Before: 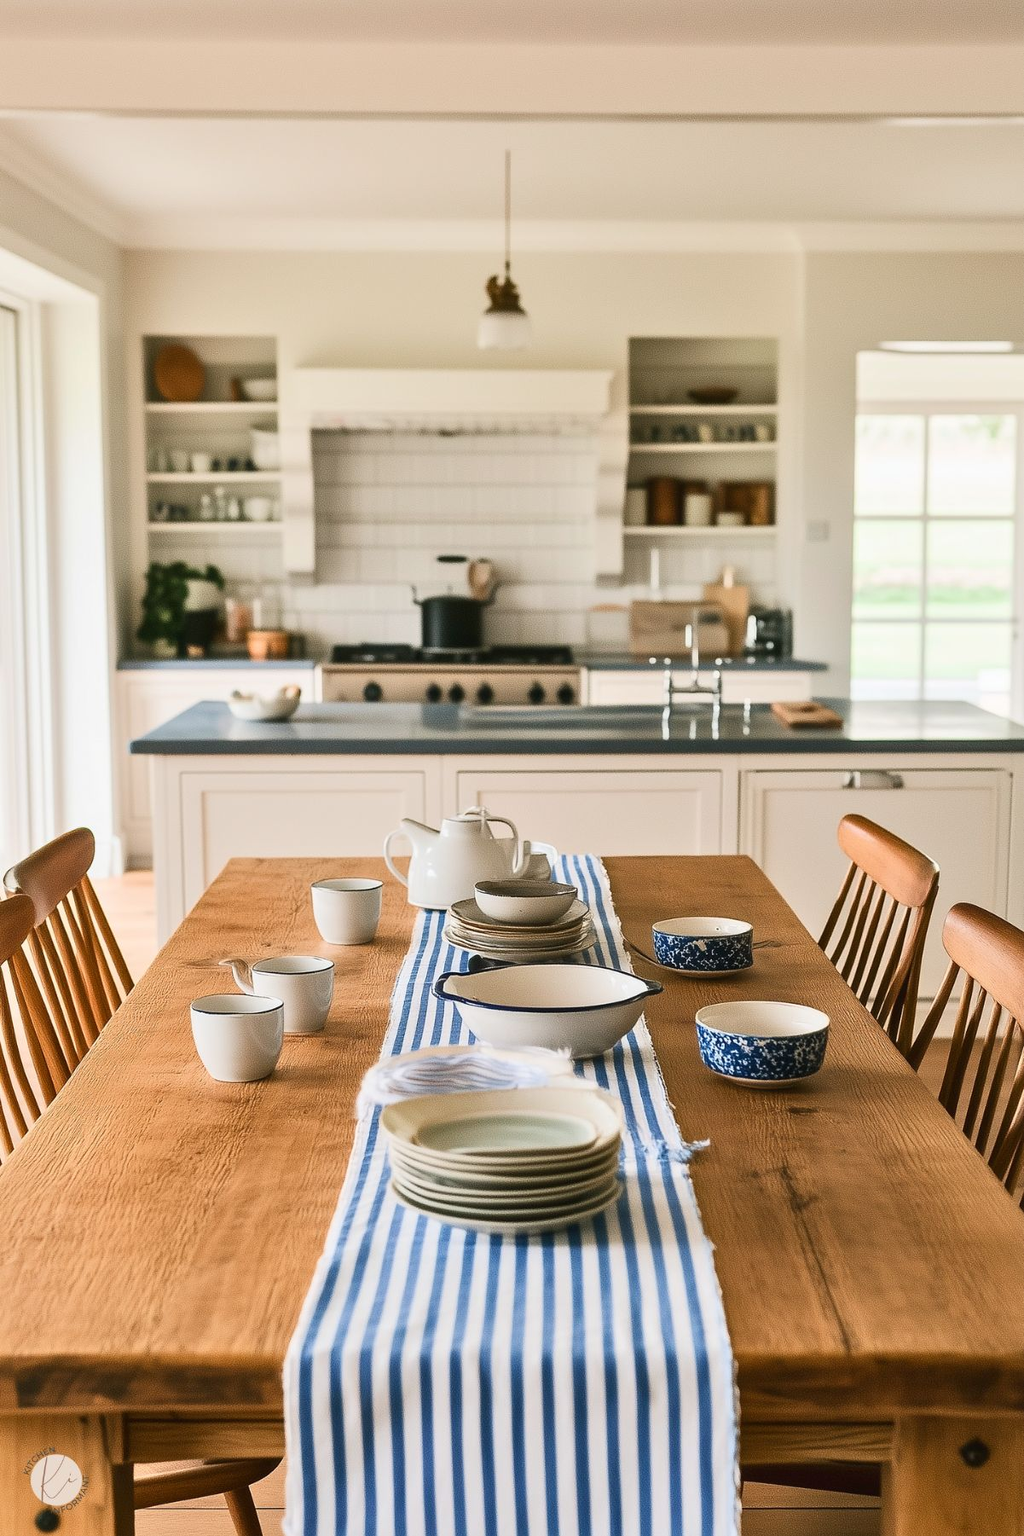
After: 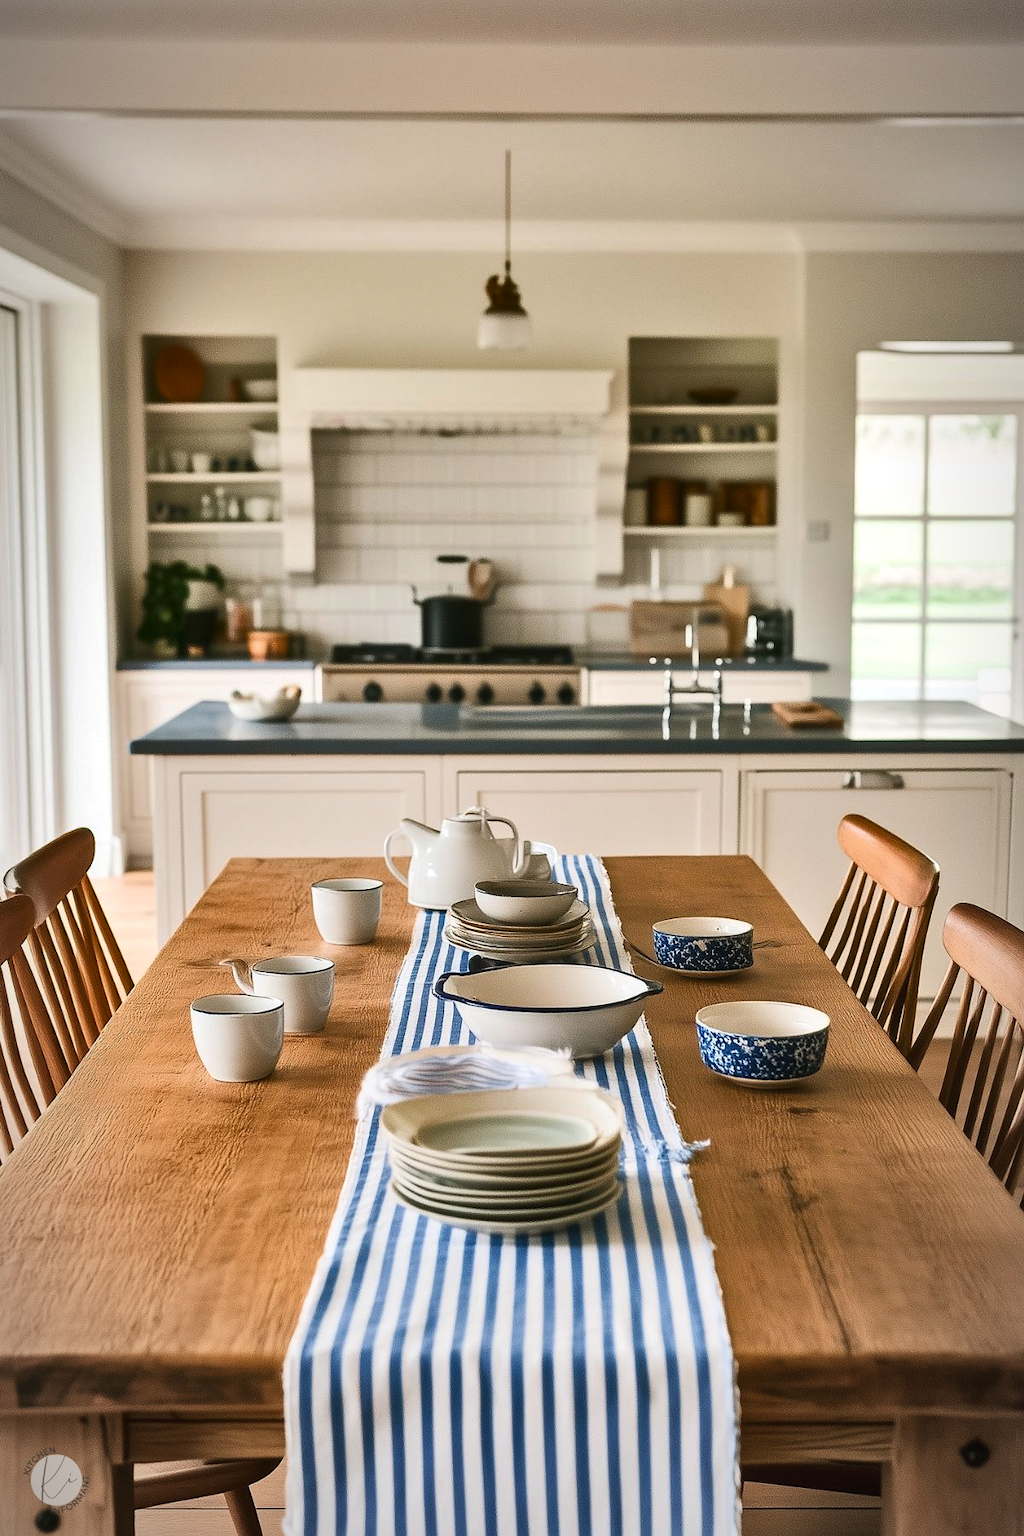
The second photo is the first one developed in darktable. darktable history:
shadows and highlights: radius 170.54, shadows 26.89, white point adjustment 2.98, highlights -68.17, soften with gaussian
vignetting: fall-off start 80.71%, fall-off radius 61.62%, automatic ratio true, width/height ratio 1.417
exposure: compensate exposure bias true, compensate highlight preservation false
